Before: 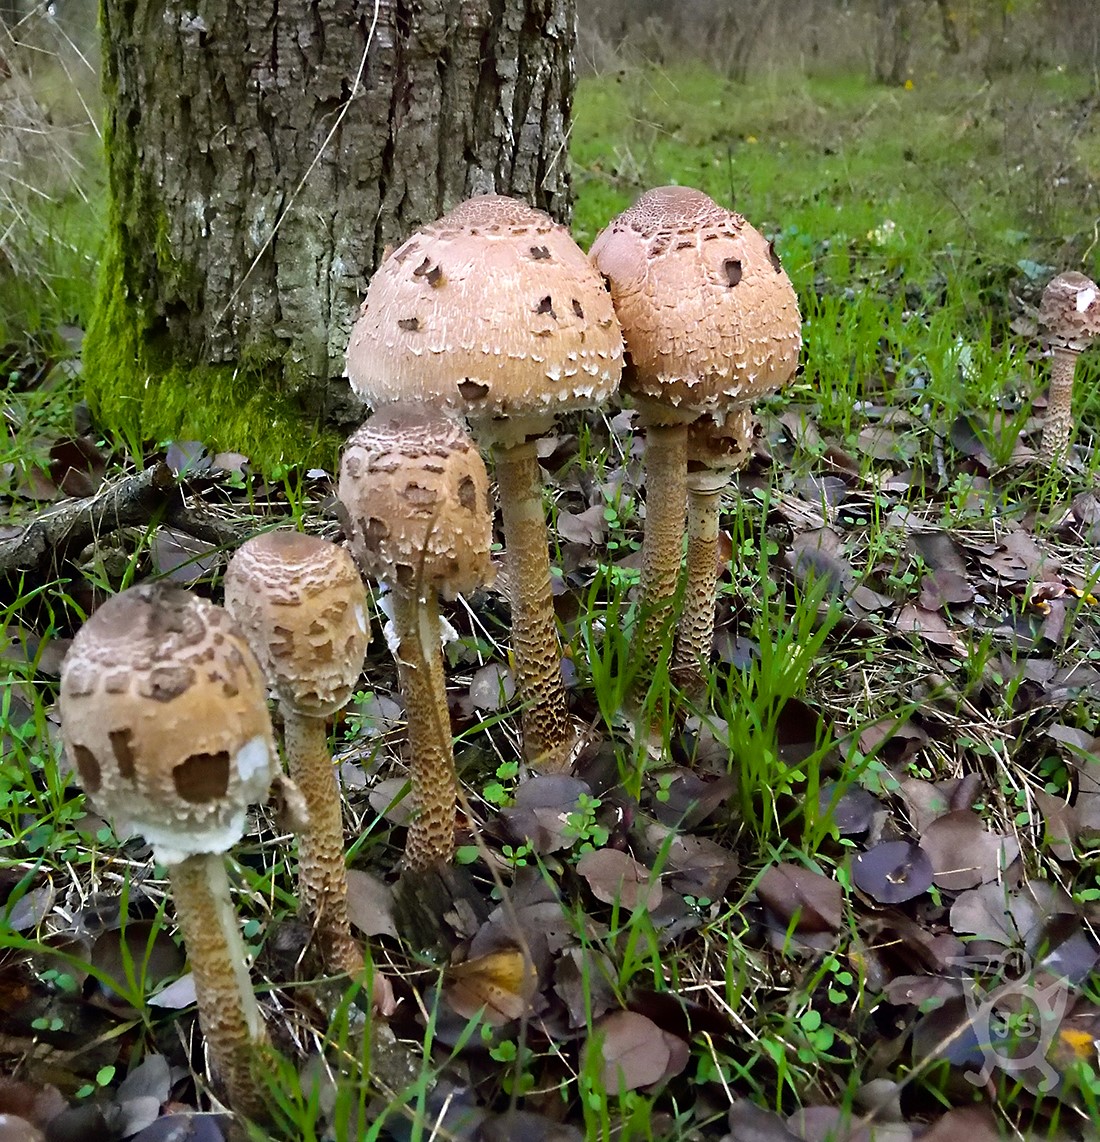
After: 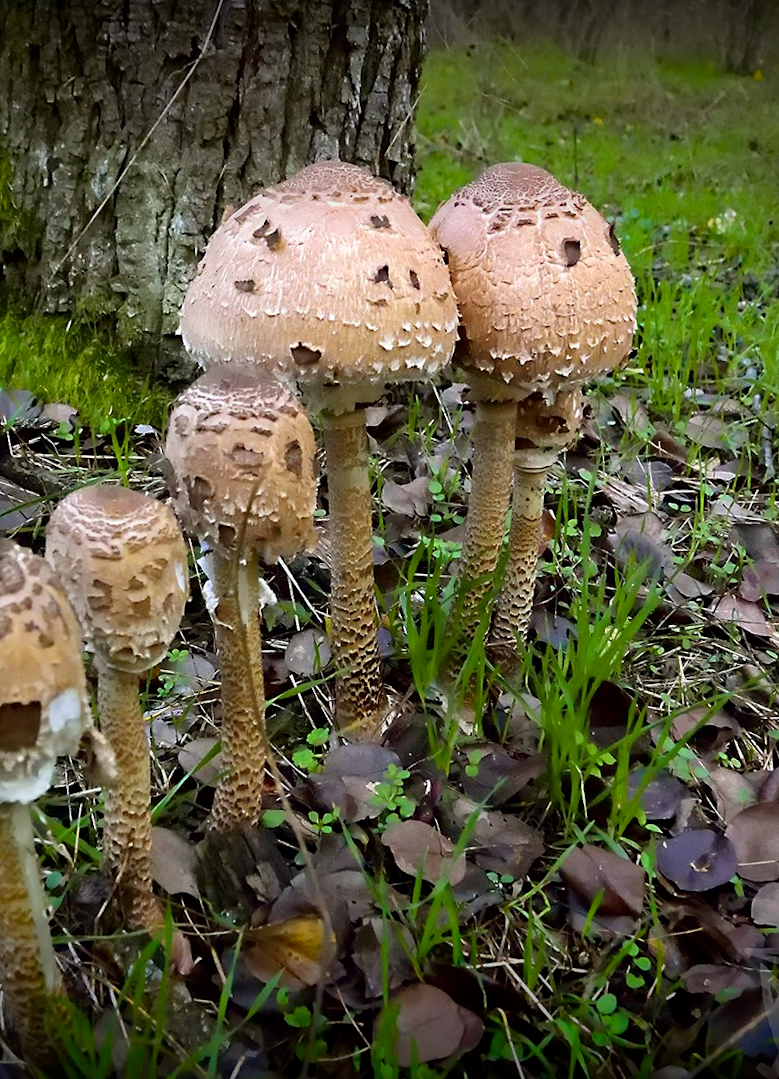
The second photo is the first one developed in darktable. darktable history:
exposure: black level correction 0.001, compensate highlight preservation false
vignetting: fall-off start 98.29%, fall-off radius 100%, brightness -1, saturation 0.5, width/height ratio 1.428
crop and rotate: angle -3.27°, left 14.277%, top 0.028%, right 10.766%, bottom 0.028%
